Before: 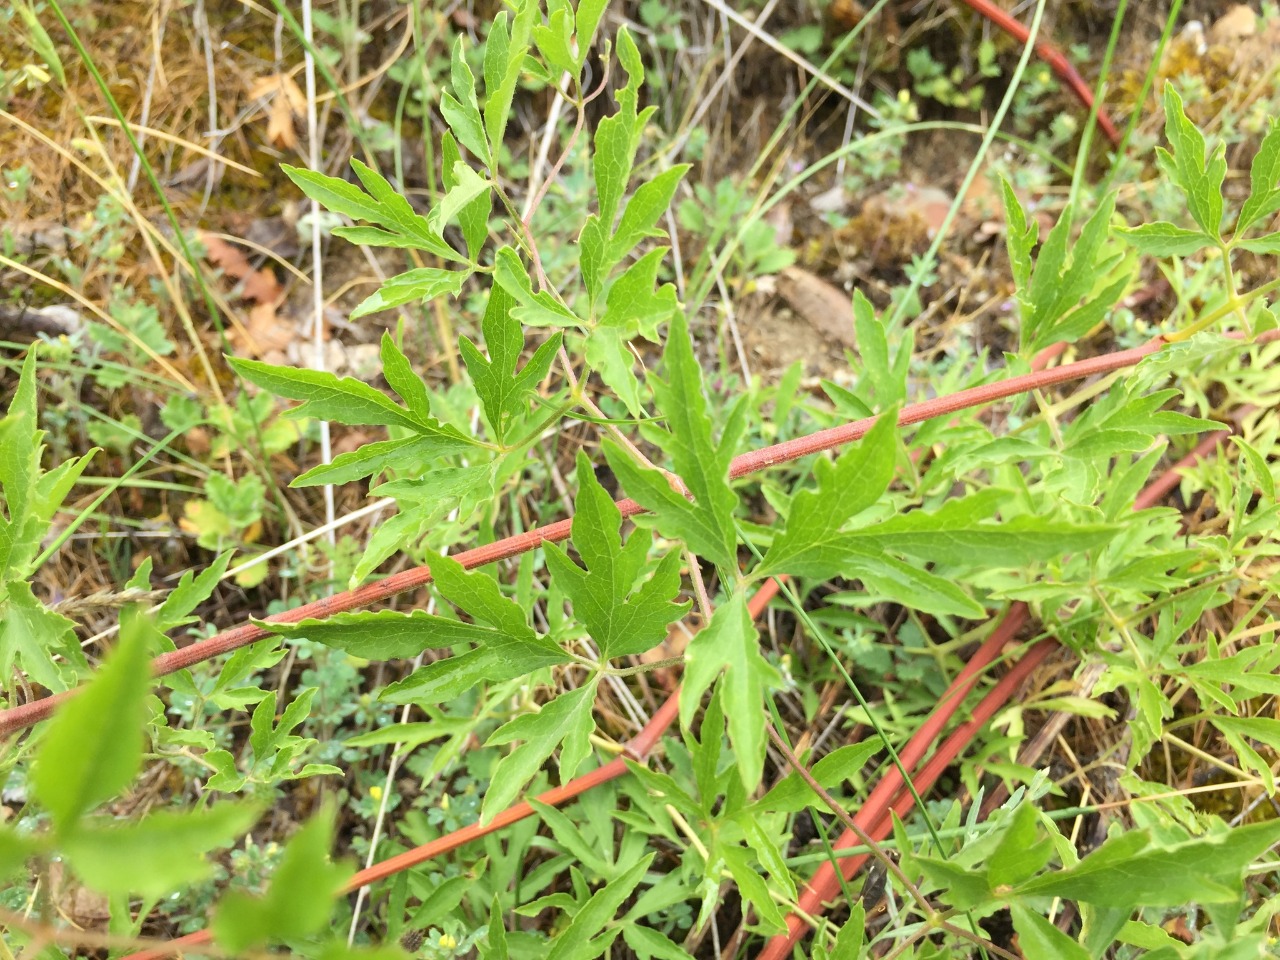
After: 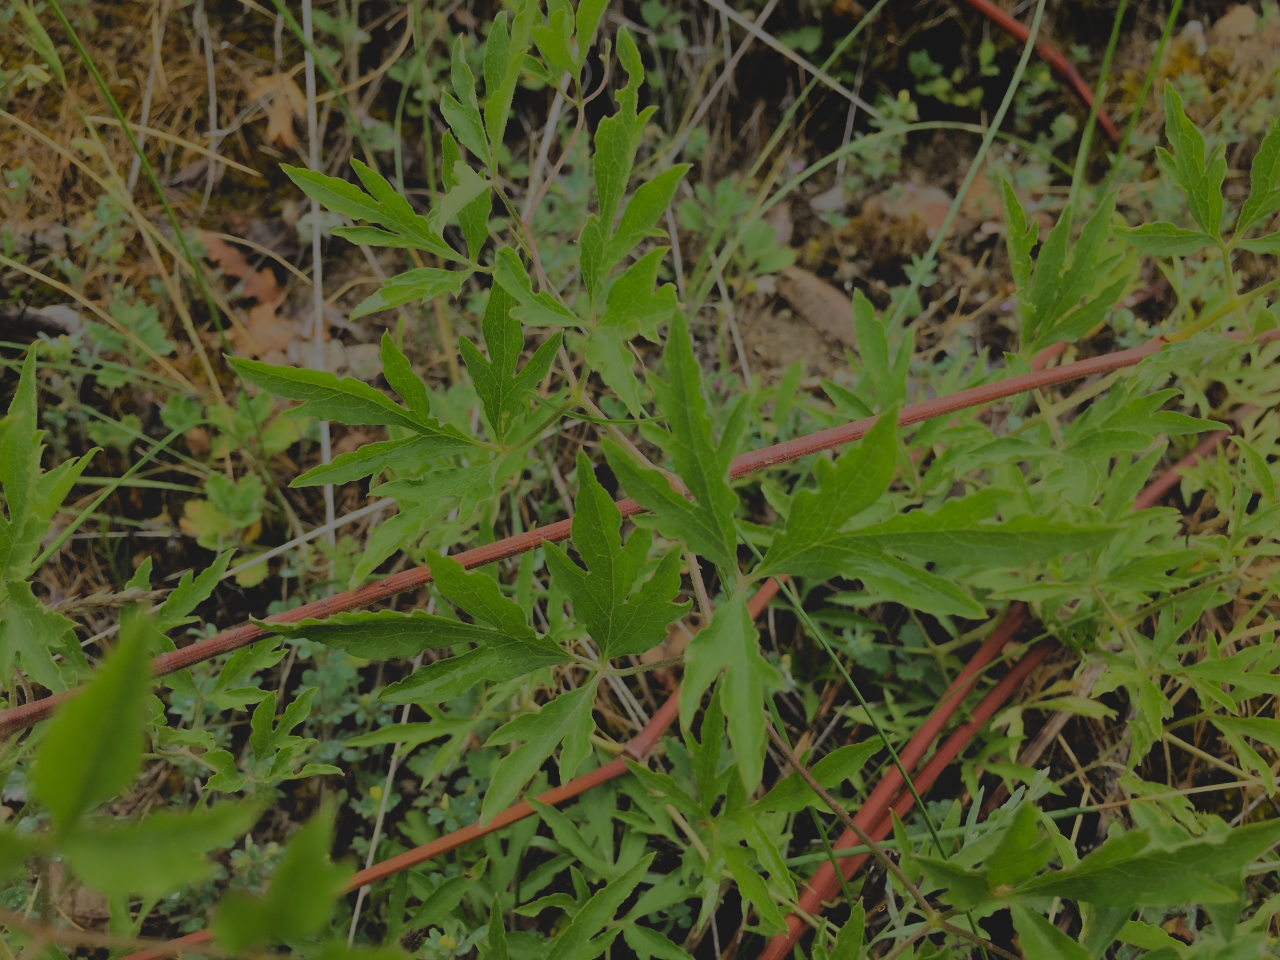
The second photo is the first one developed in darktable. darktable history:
local contrast: detail 69%
filmic rgb: black relative exposure -5.04 EV, white relative exposure 3.97 EV, hardness 2.88, contrast 1.297
tone equalizer: -8 EV -2 EV, -7 EV -1.98 EV, -6 EV -1.98 EV, -5 EV -1.97 EV, -4 EV -2 EV, -3 EV -1.99 EV, -2 EV -1.99 EV, -1 EV -1.61 EV, +0 EV -2 EV, smoothing diameter 24.79%, edges refinement/feathering 8.56, preserve details guided filter
